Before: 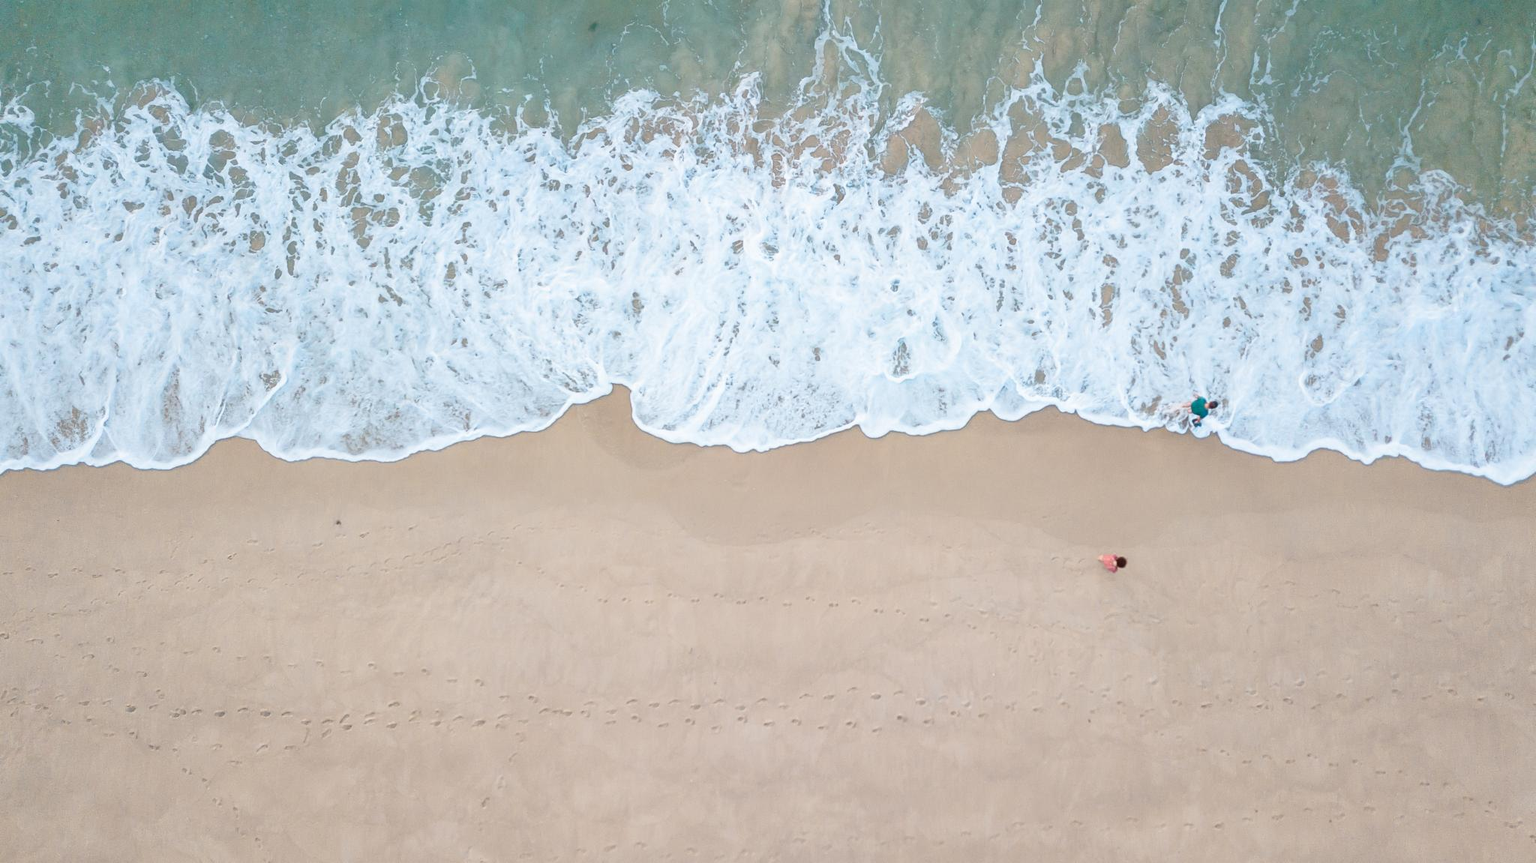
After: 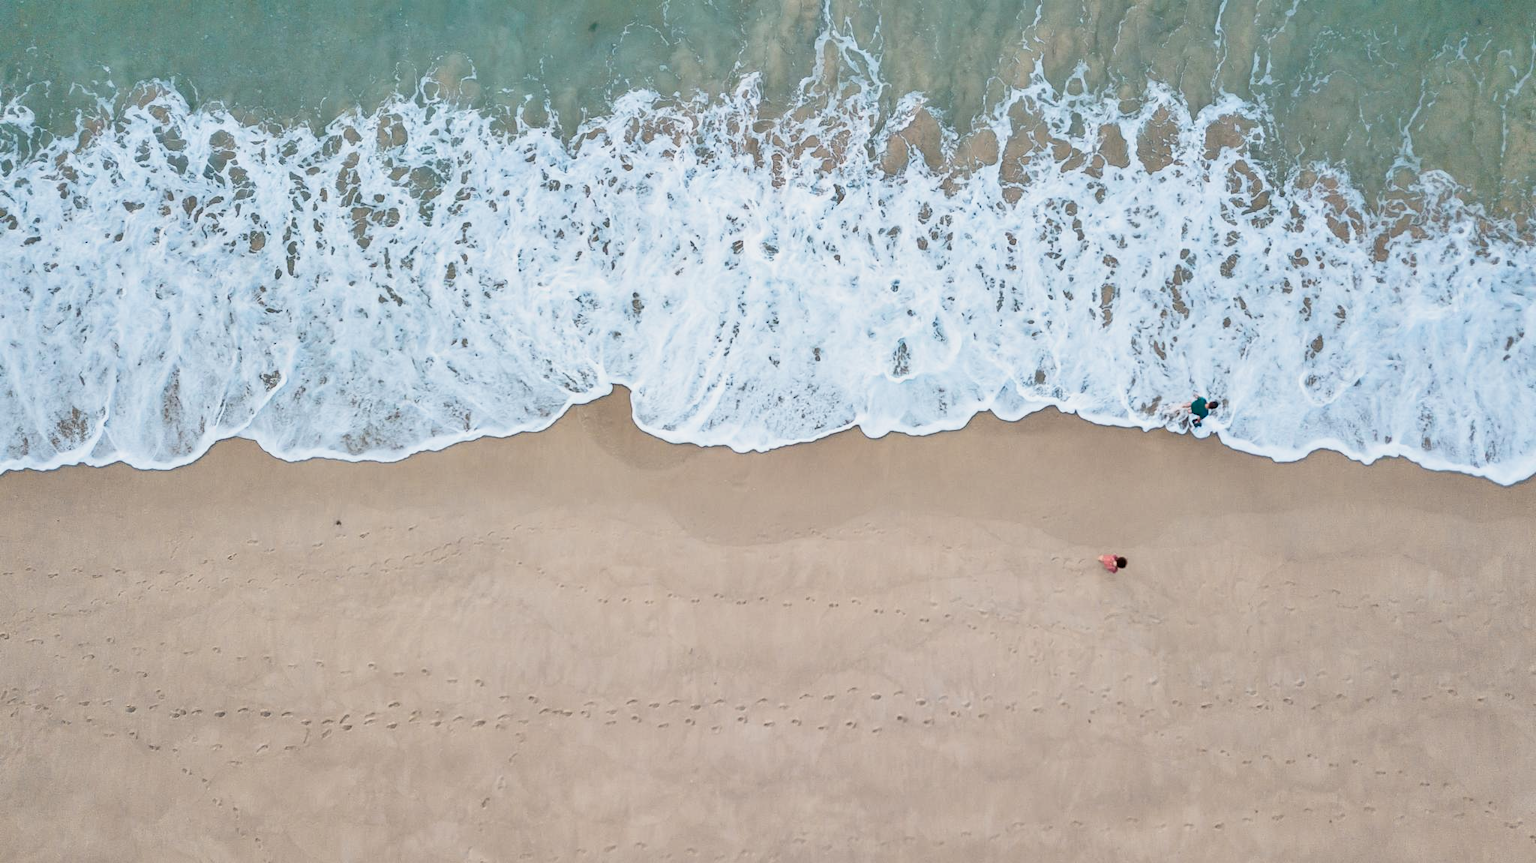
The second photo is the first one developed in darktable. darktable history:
filmic rgb: black relative exposure -4.92 EV, white relative exposure 2.83 EV, threshold 3.04 EV, hardness 3.72, enable highlight reconstruction true
shadows and highlights: low approximation 0.01, soften with gaussian
